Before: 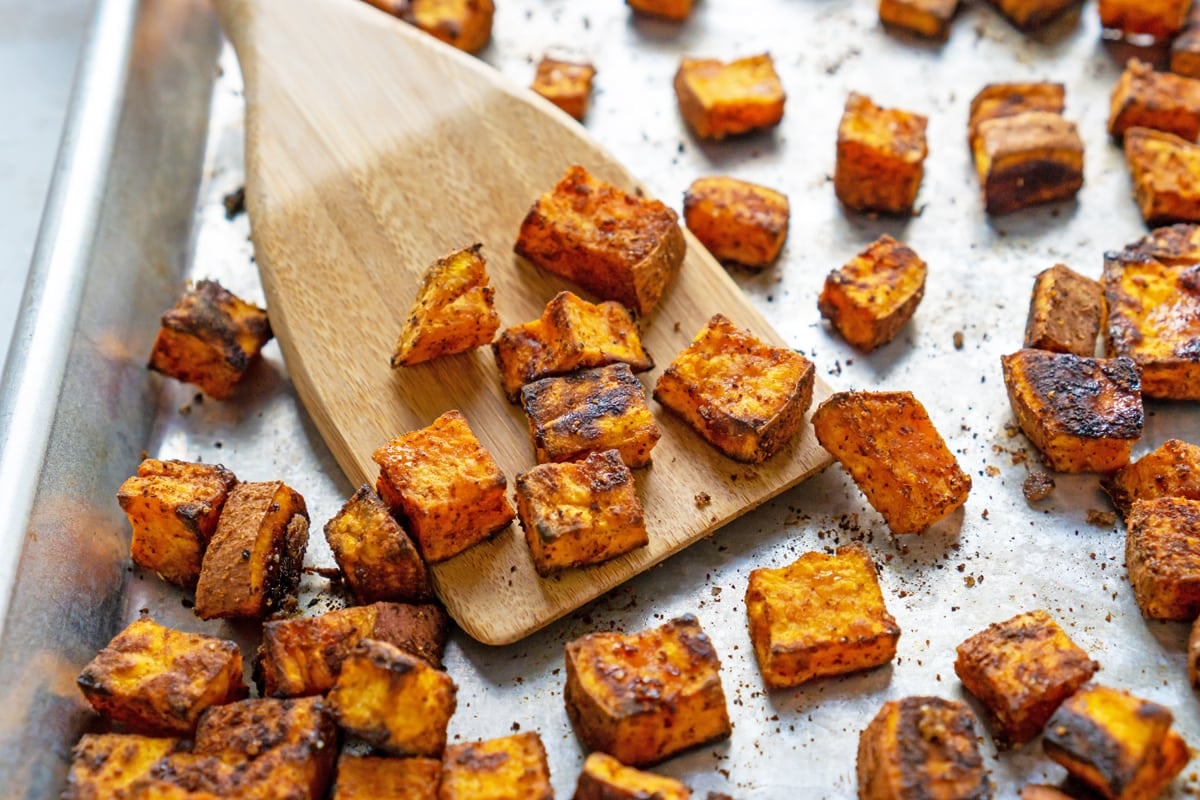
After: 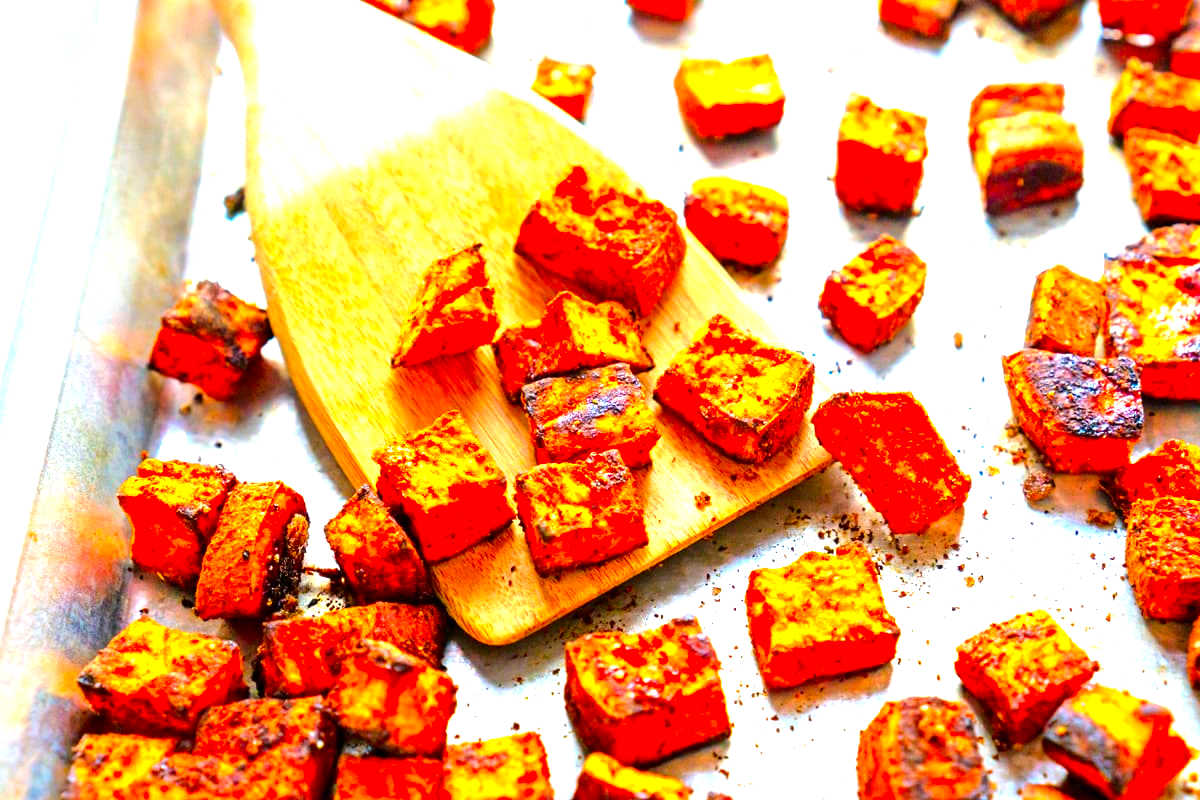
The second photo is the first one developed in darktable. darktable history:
color correction: highlights b* -0.03, saturation 2.13
exposure: black level correction 0, exposure 0.7 EV, compensate exposure bias true, compensate highlight preservation false
tone equalizer: -8 EV -0.785 EV, -7 EV -0.701 EV, -6 EV -0.614 EV, -5 EV -0.36 EV, -3 EV 0.369 EV, -2 EV 0.6 EV, -1 EV 0.691 EV, +0 EV 0.765 EV, mask exposure compensation -0.5 EV
